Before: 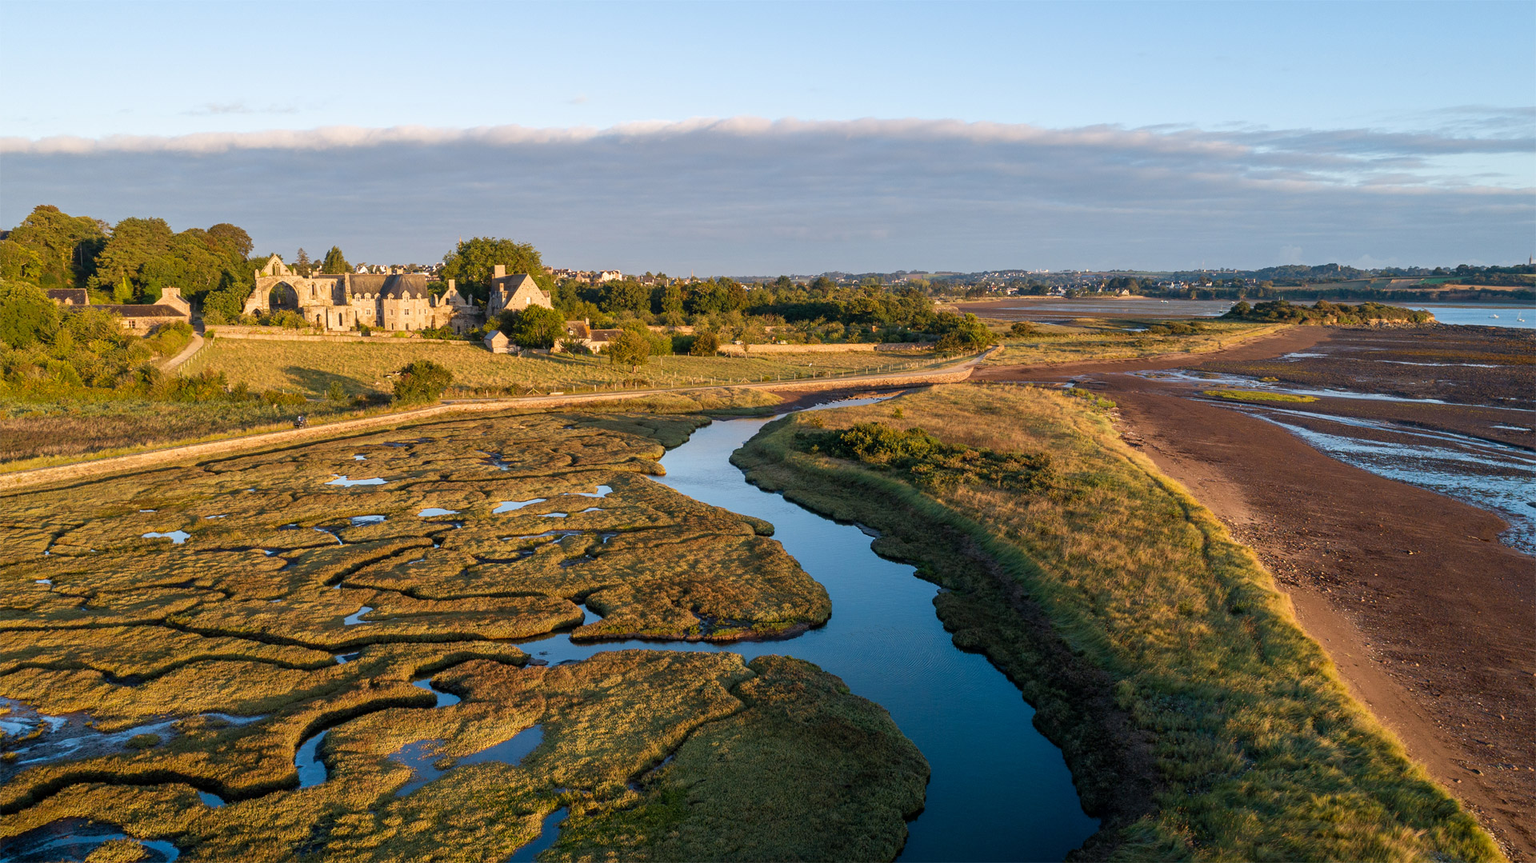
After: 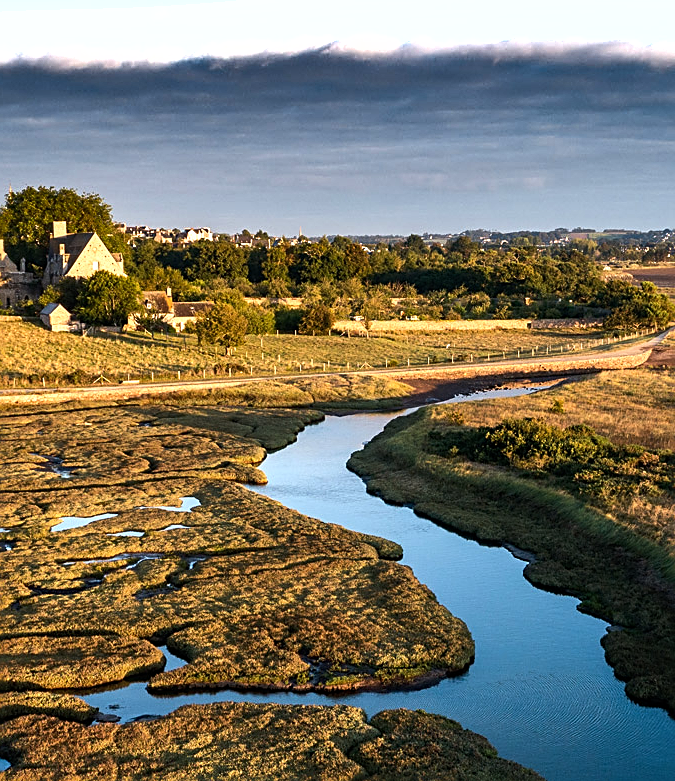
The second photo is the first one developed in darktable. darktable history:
crop and rotate: left 29.476%, top 10.214%, right 35.32%, bottom 17.333%
shadows and highlights: shadows 24.5, highlights -78.15, soften with gaussian
sharpen: on, module defaults
tone equalizer: -8 EV -0.75 EV, -7 EV -0.7 EV, -6 EV -0.6 EV, -5 EV -0.4 EV, -3 EV 0.4 EV, -2 EV 0.6 EV, -1 EV 0.7 EV, +0 EV 0.75 EV, edges refinement/feathering 500, mask exposure compensation -1.57 EV, preserve details no
